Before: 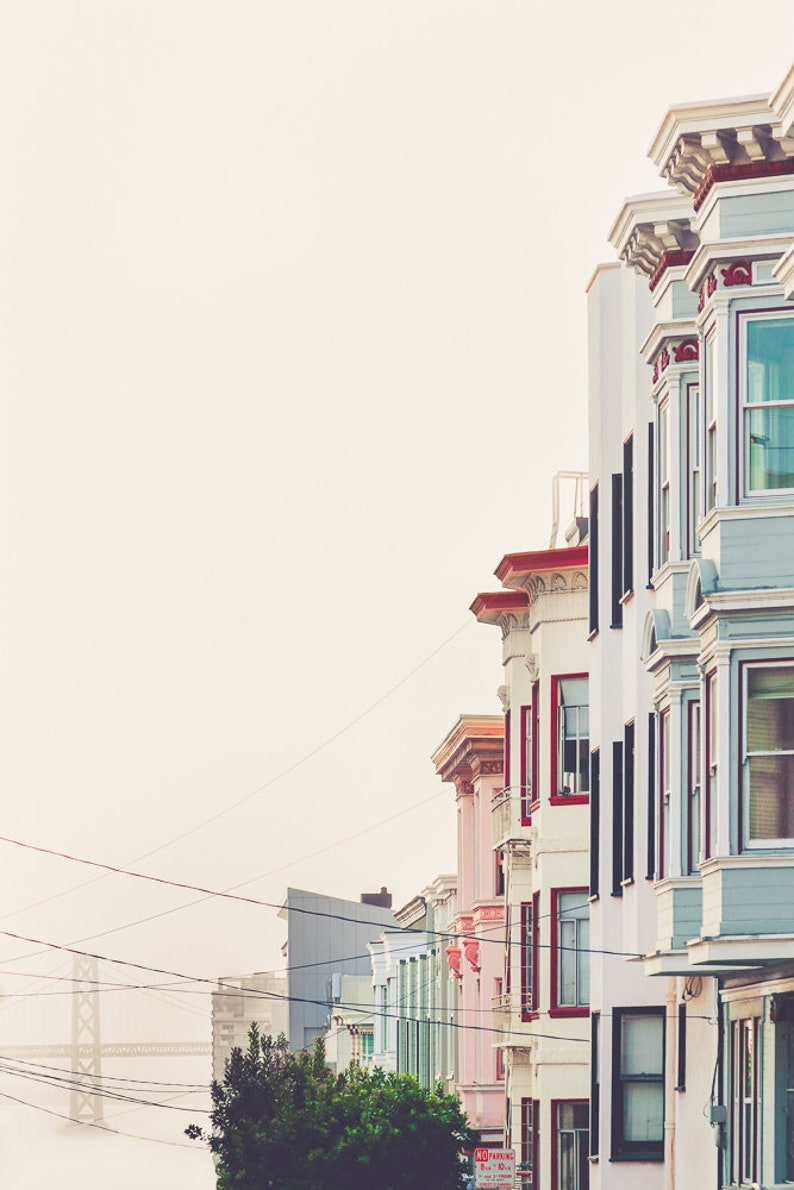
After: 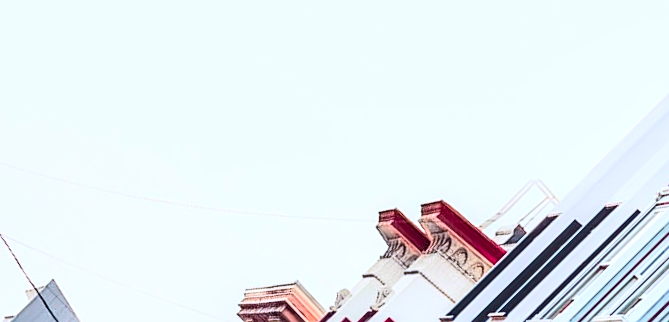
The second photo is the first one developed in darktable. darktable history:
crop and rotate: angle -45.4°, top 16.606%, right 0.776%, bottom 11.628%
sharpen: on, module defaults
color correction: highlights a* -1.86, highlights b* -18.6
local contrast: detail 150%
contrast brightness saturation: contrast 0.408, brightness 0.054, saturation 0.252
